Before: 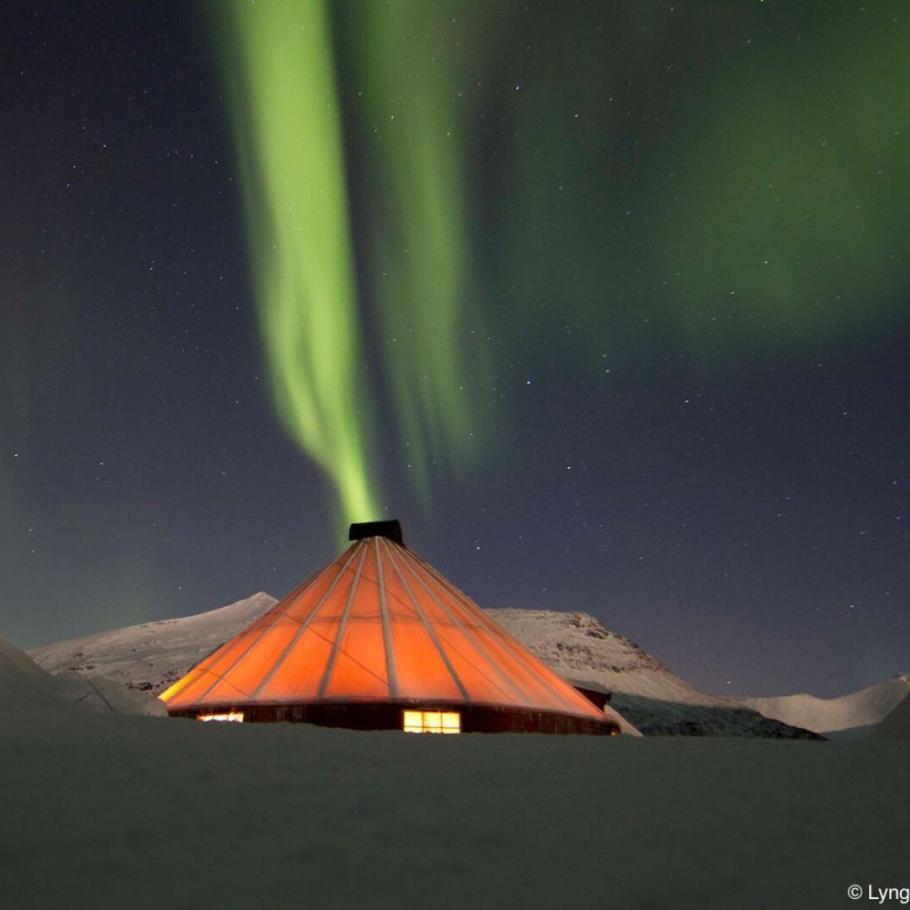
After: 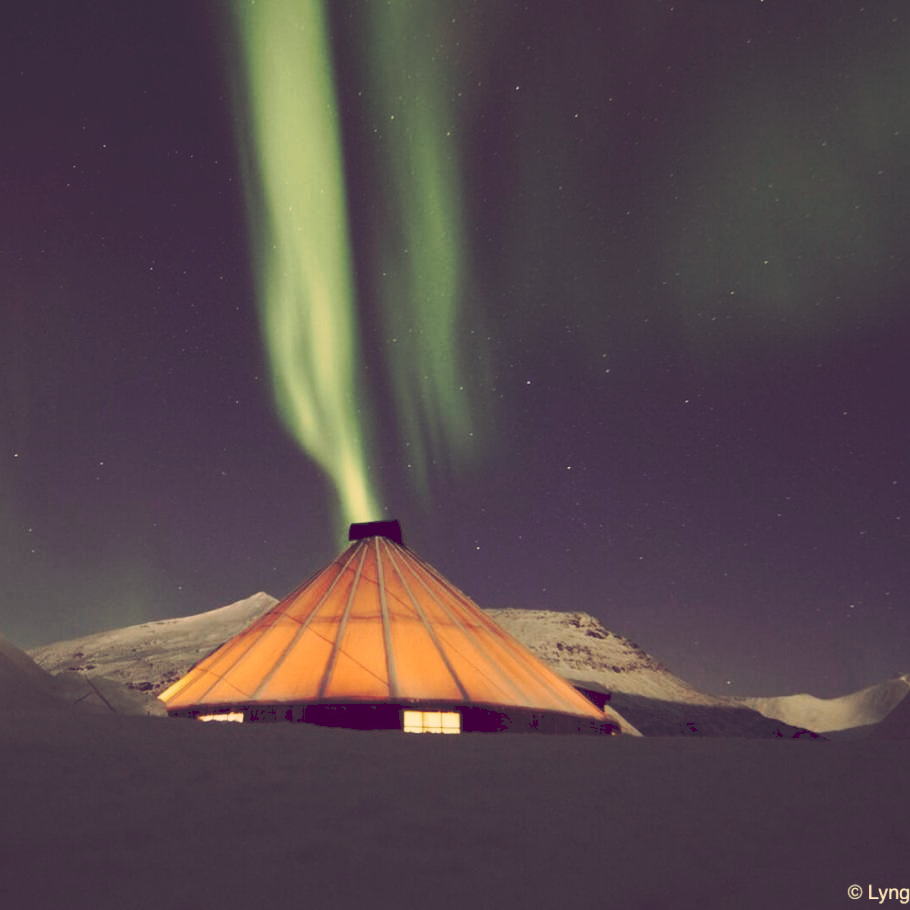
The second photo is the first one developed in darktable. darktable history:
tone curve: curves: ch0 [(0, 0) (0.003, 0.174) (0.011, 0.178) (0.025, 0.182) (0.044, 0.185) (0.069, 0.191) (0.1, 0.194) (0.136, 0.199) (0.177, 0.219) (0.224, 0.246) (0.277, 0.284) (0.335, 0.35) (0.399, 0.43) (0.468, 0.539) (0.543, 0.637) (0.623, 0.711) (0.709, 0.799) (0.801, 0.865) (0.898, 0.914) (1, 1)], preserve colors none
color look up table: target L [95.46, 82.47, 93.48, 87.42, 72.01, 67.72, 65.68, 63.27, 56.79, 42.29, 43.66, 46.31, 23.6, 22.88, 5.841, 201.39, 86.36, 83.58, 76.96, 65.71, 61.19, 60.3, 55.51, 50.52, 50.58, 25.63, 7.903, 97.16, 84.44, 82.94, 85.67, 79.69, 70.63, 63.38, 74.48, 53.13, 34.4, 32.36, 31.79, 39.01, 23.79, 16.83, 71.44, 56.14, 47.02, 44.38, 46.93, 46.35, 33.4], target a [1.331, -2.816, 7.56, -9.616, -32.09, -10.77, -13.91, -5.25, -35.8, -14.17, -13.68, -3.223, 2.877, -0.074, 37.49, 0, 13.48, 18.08, 29.08, 35.87, 23.64, 2.307, 50.16, 21.64, 45.69, 35.38, 43.15, 9.353, 19.52, 25.65, 30.44, 30.48, 14.3, 48.8, 39.35, 30.75, 23.65, 4.726, 18.58, 50.94, 35.03, 48.28, -10.64, -32.56, -4.02, -4.113, -15.04, -0.525, -8.884], target b [58.25, 24.41, 48.21, 43.56, 16.75, 26.16, 34.94, 15.24, 25.47, 16.05, 9.023, 21.92, -0.148, -6.741, -24.62, -0.001, 54.14, 39.63, 27.29, 37.55, 28.1, 47.34, 44.46, 34.6, 20.1, 7.421, -20.88, 37.27, 33.02, 23.79, 26.24, 16.06, 19, 15.75, 8.5, 2.509, -32.04, -0.359, -15.92, -26.77, -7.551, -28.61, 4.289, -13.16, -23.71, -39.3, -7.412, 2.678, -11.63], num patches 49
